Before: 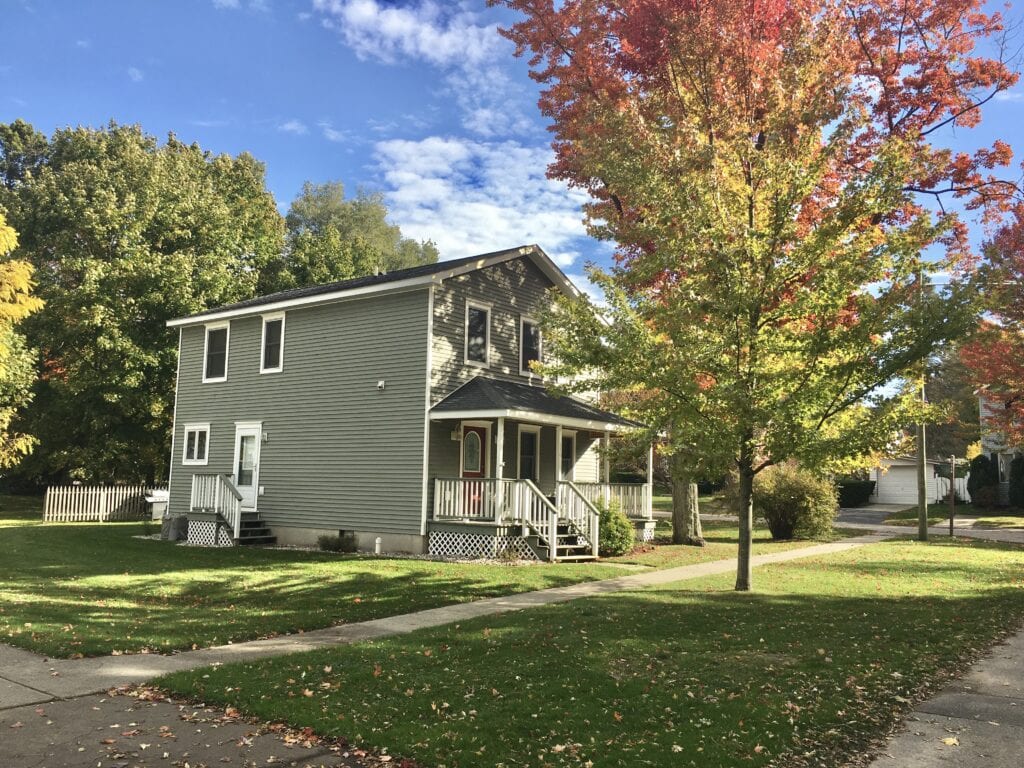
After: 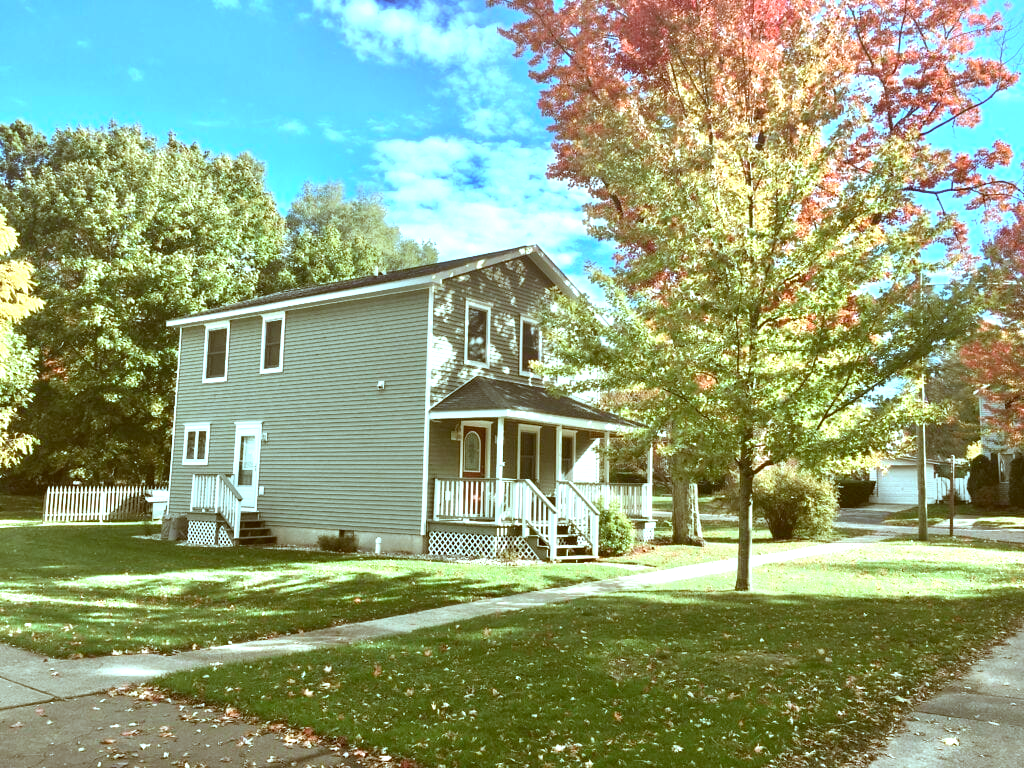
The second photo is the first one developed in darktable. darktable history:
exposure: black level correction 0, exposure 1.001 EV, compensate highlight preservation false
color correction: highlights a* -14.93, highlights b* -16.94, shadows a* 10.21, shadows b* 29.1
